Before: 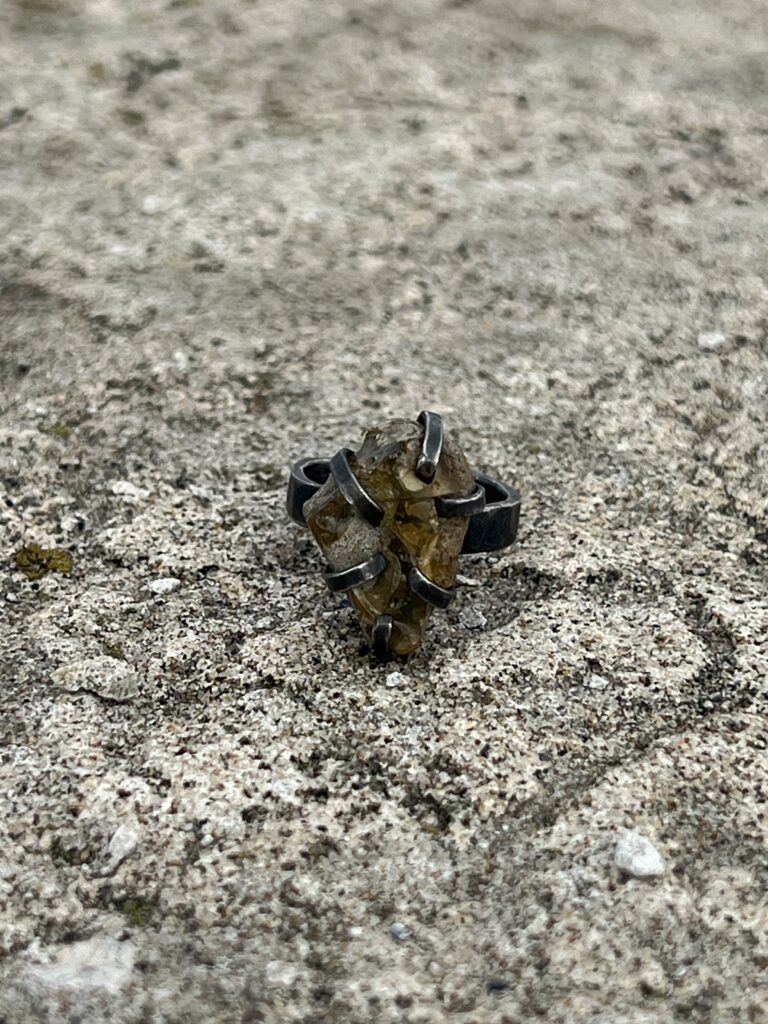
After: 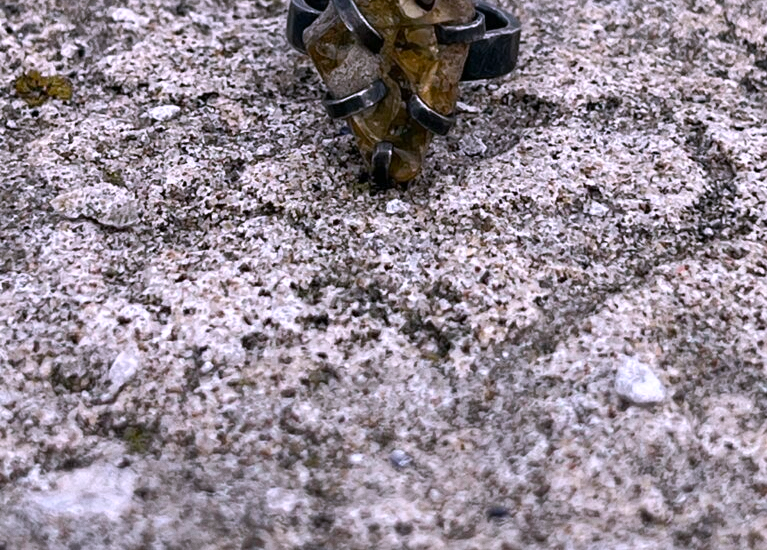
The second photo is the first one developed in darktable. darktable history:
crop and rotate: top 46.237%
grain: coarseness 14.57 ISO, strength 8.8%
white balance: red 1.042, blue 1.17
